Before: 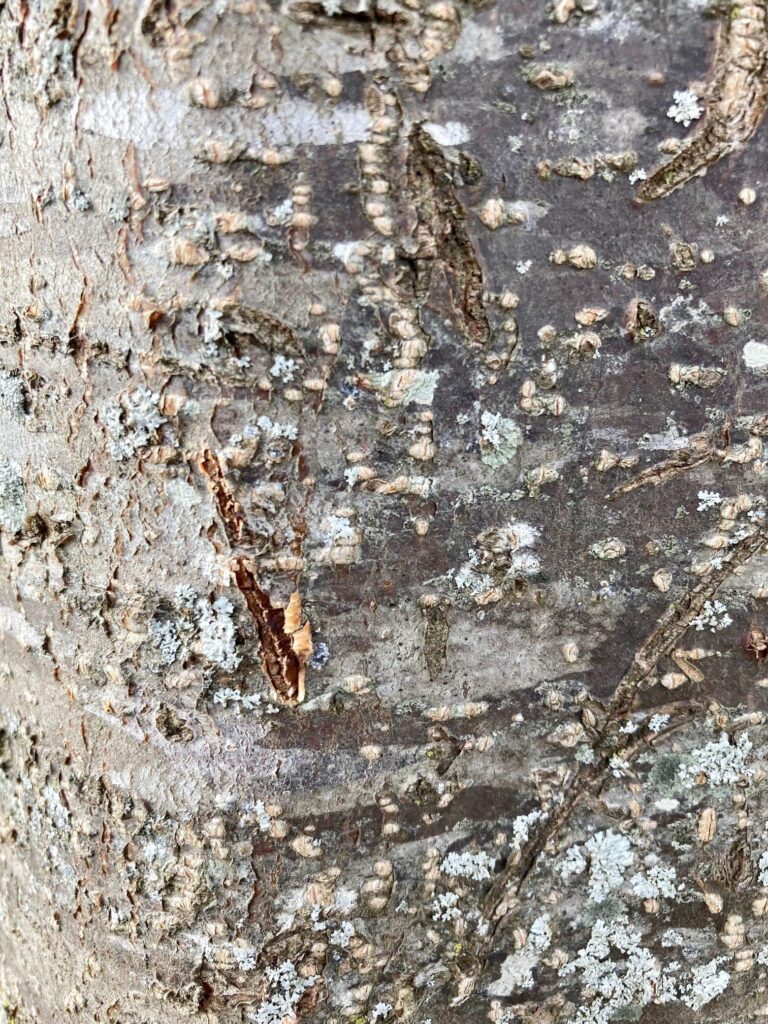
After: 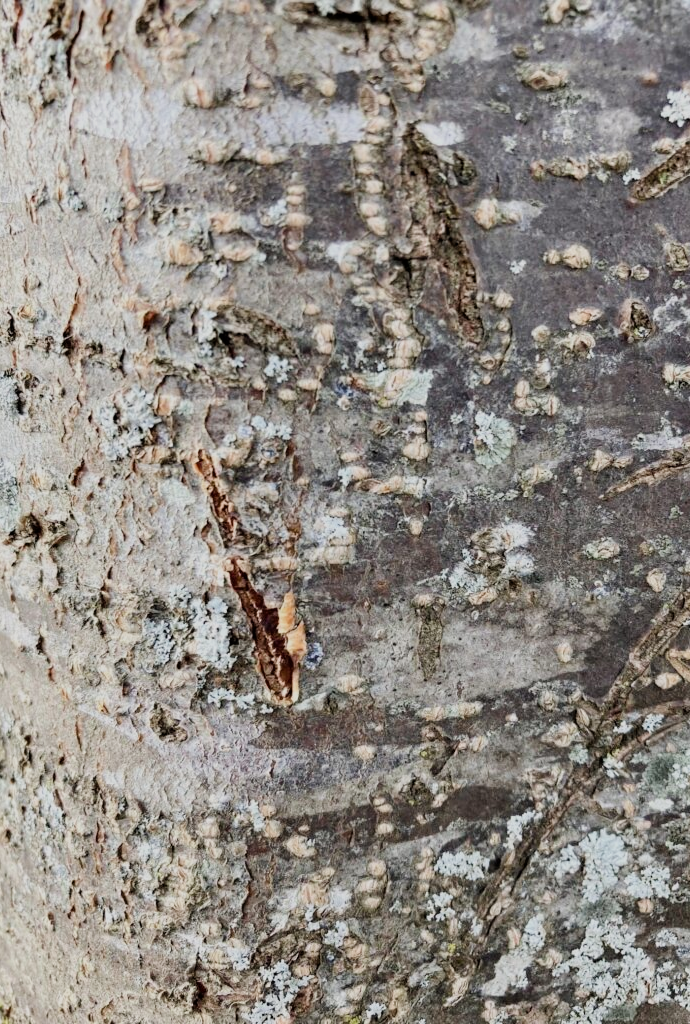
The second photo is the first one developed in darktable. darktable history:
filmic rgb: black relative exposure -8.03 EV, white relative exposure 4.04 EV, hardness 4.19
crop and rotate: left 0.894%, right 9.201%
